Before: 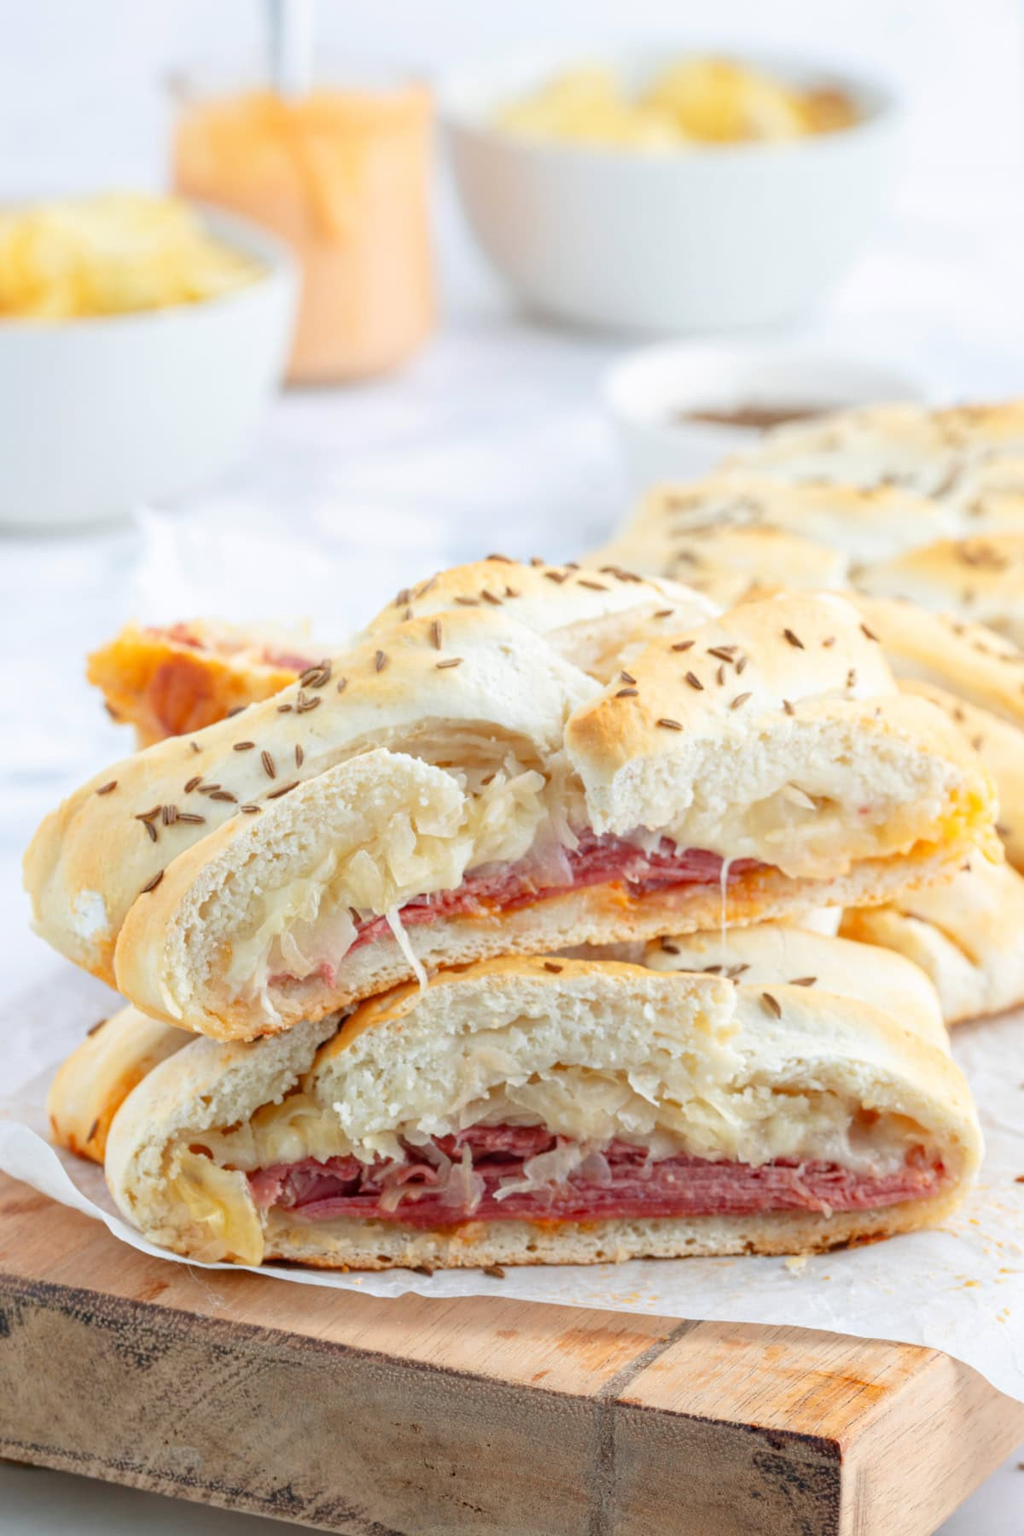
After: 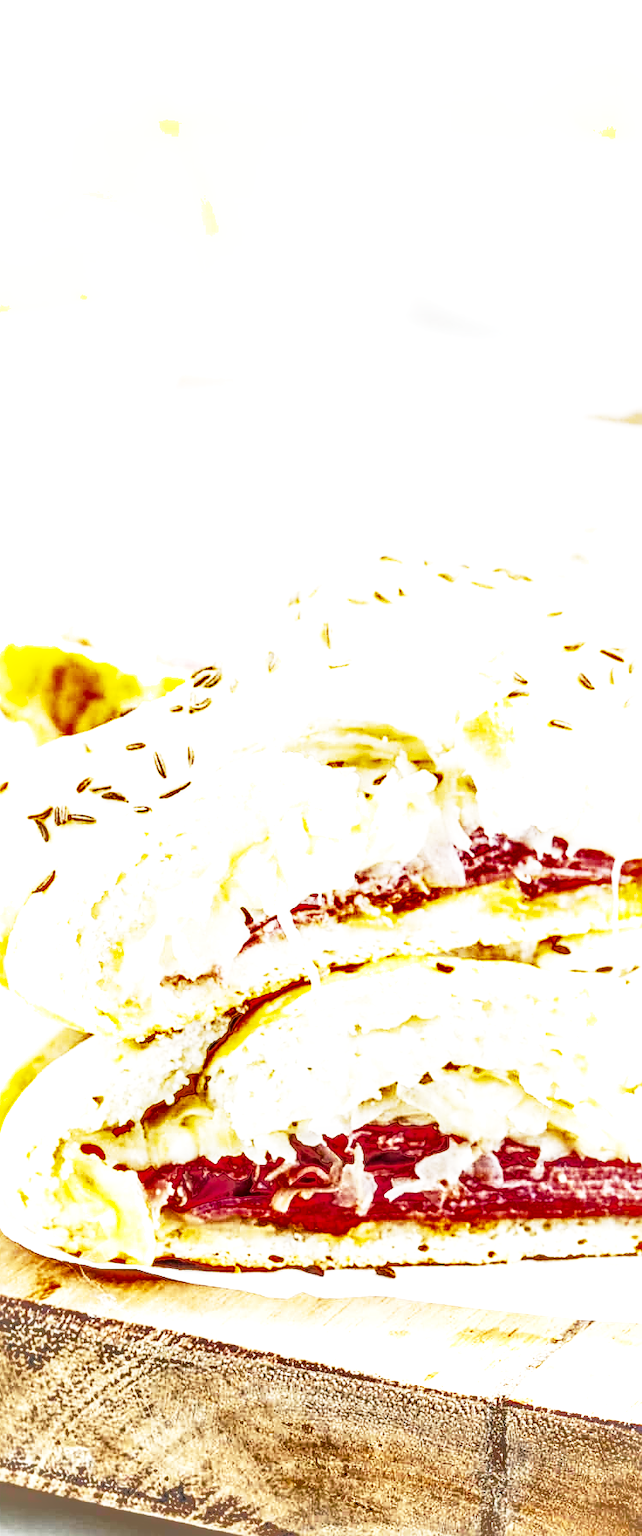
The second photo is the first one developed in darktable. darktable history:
exposure: black level correction 0, exposure 1.1 EV, compensate highlight preservation false
crop: left 10.644%, right 26.528%
shadows and highlights: shadows -19.91, highlights -73.15
sharpen: on, module defaults
local contrast: detail 140%
base curve: curves: ch0 [(0, 0) (0.495, 0.917) (1, 1)], preserve colors none
tone curve: curves: ch0 [(0, 0) (0.003, 0.009) (0.011, 0.019) (0.025, 0.034) (0.044, 0.057) (0.069, 0.082) (0.1, 0.104) (0.136, 0.131) (0.177, 0.165) (0.224, 0.212) (0.277, 0.279) (0.335, 0.342) (0.399, 0.401) (0.468, 0.477) (0.543, 0.572) (0.623, 0.675) (0.709, 0.772) (0.801, 0.85) (0.898, 0.942) (1, 1)], preserve colors none
